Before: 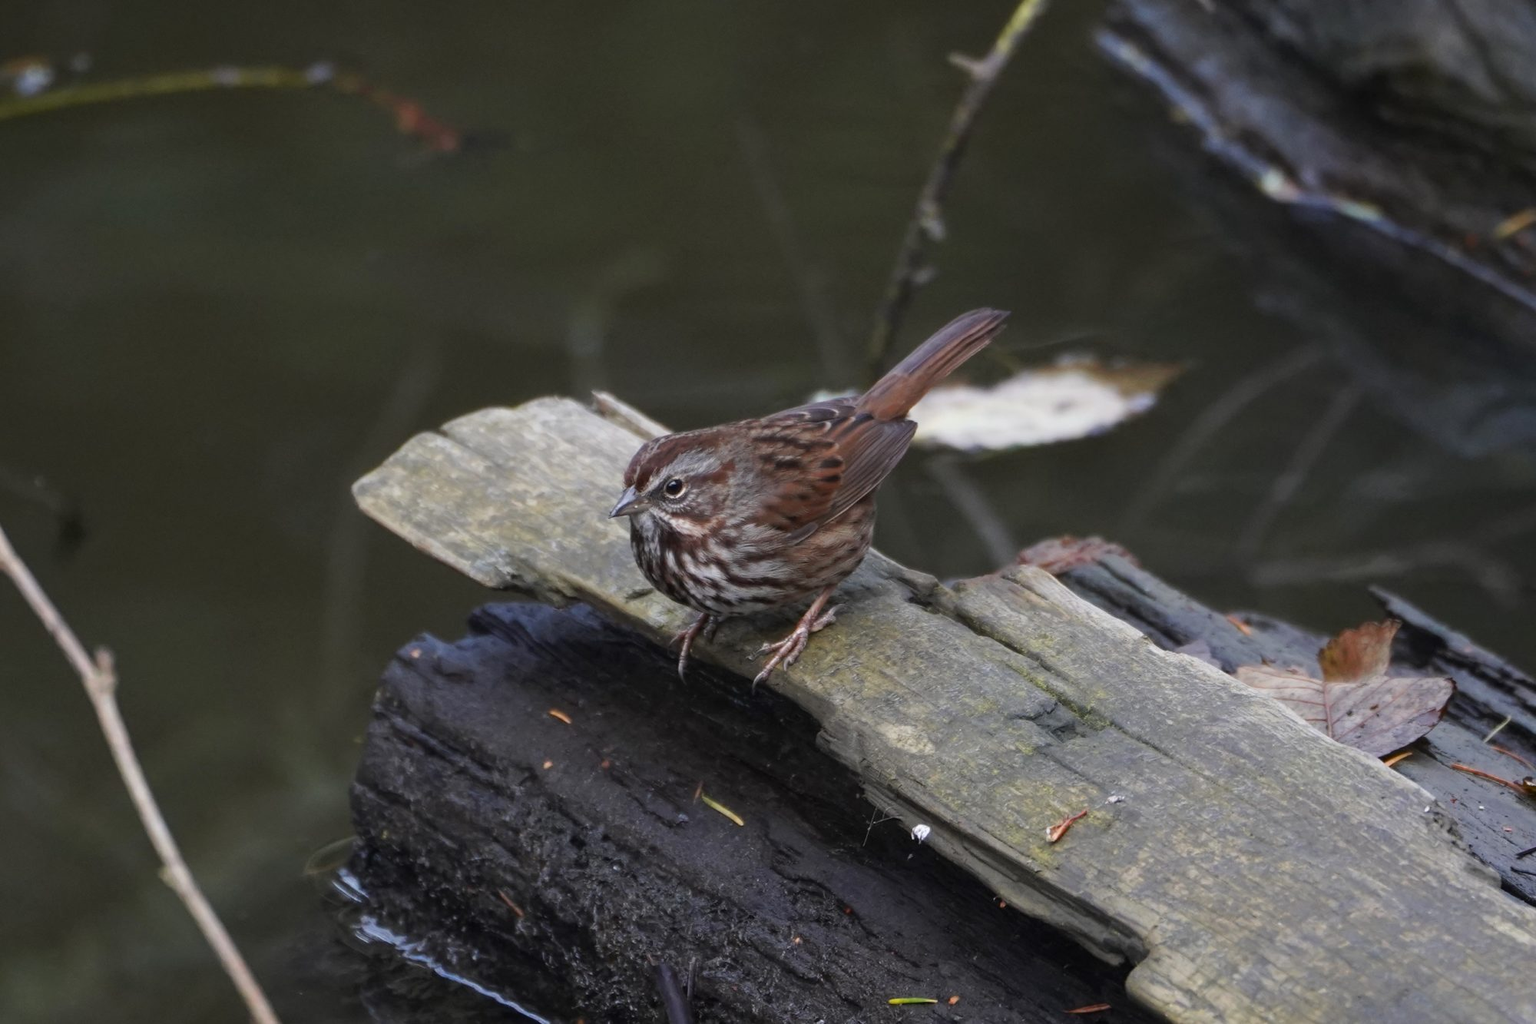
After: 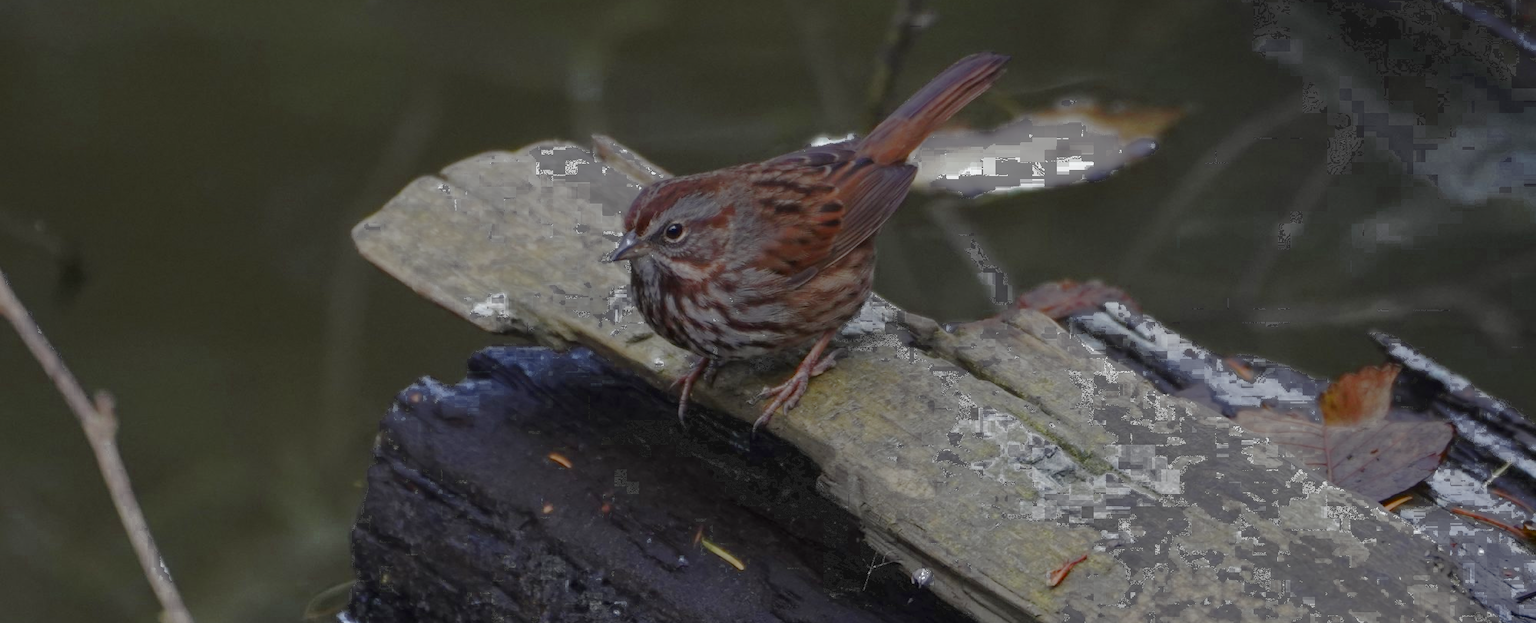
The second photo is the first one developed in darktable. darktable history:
base curve: curves: ch0 [(0, 0) (0.158, 0.273) (0.879, 0.895) (1, 1)], preserve colors none
crop and rotate: top 25.014%, bottom 14.023%
color zones: curves: ch0 [(0.27, 0.396) (0.563, 0.504) (0.75, 0.5) (0.787, 0.307)], process mode strong
